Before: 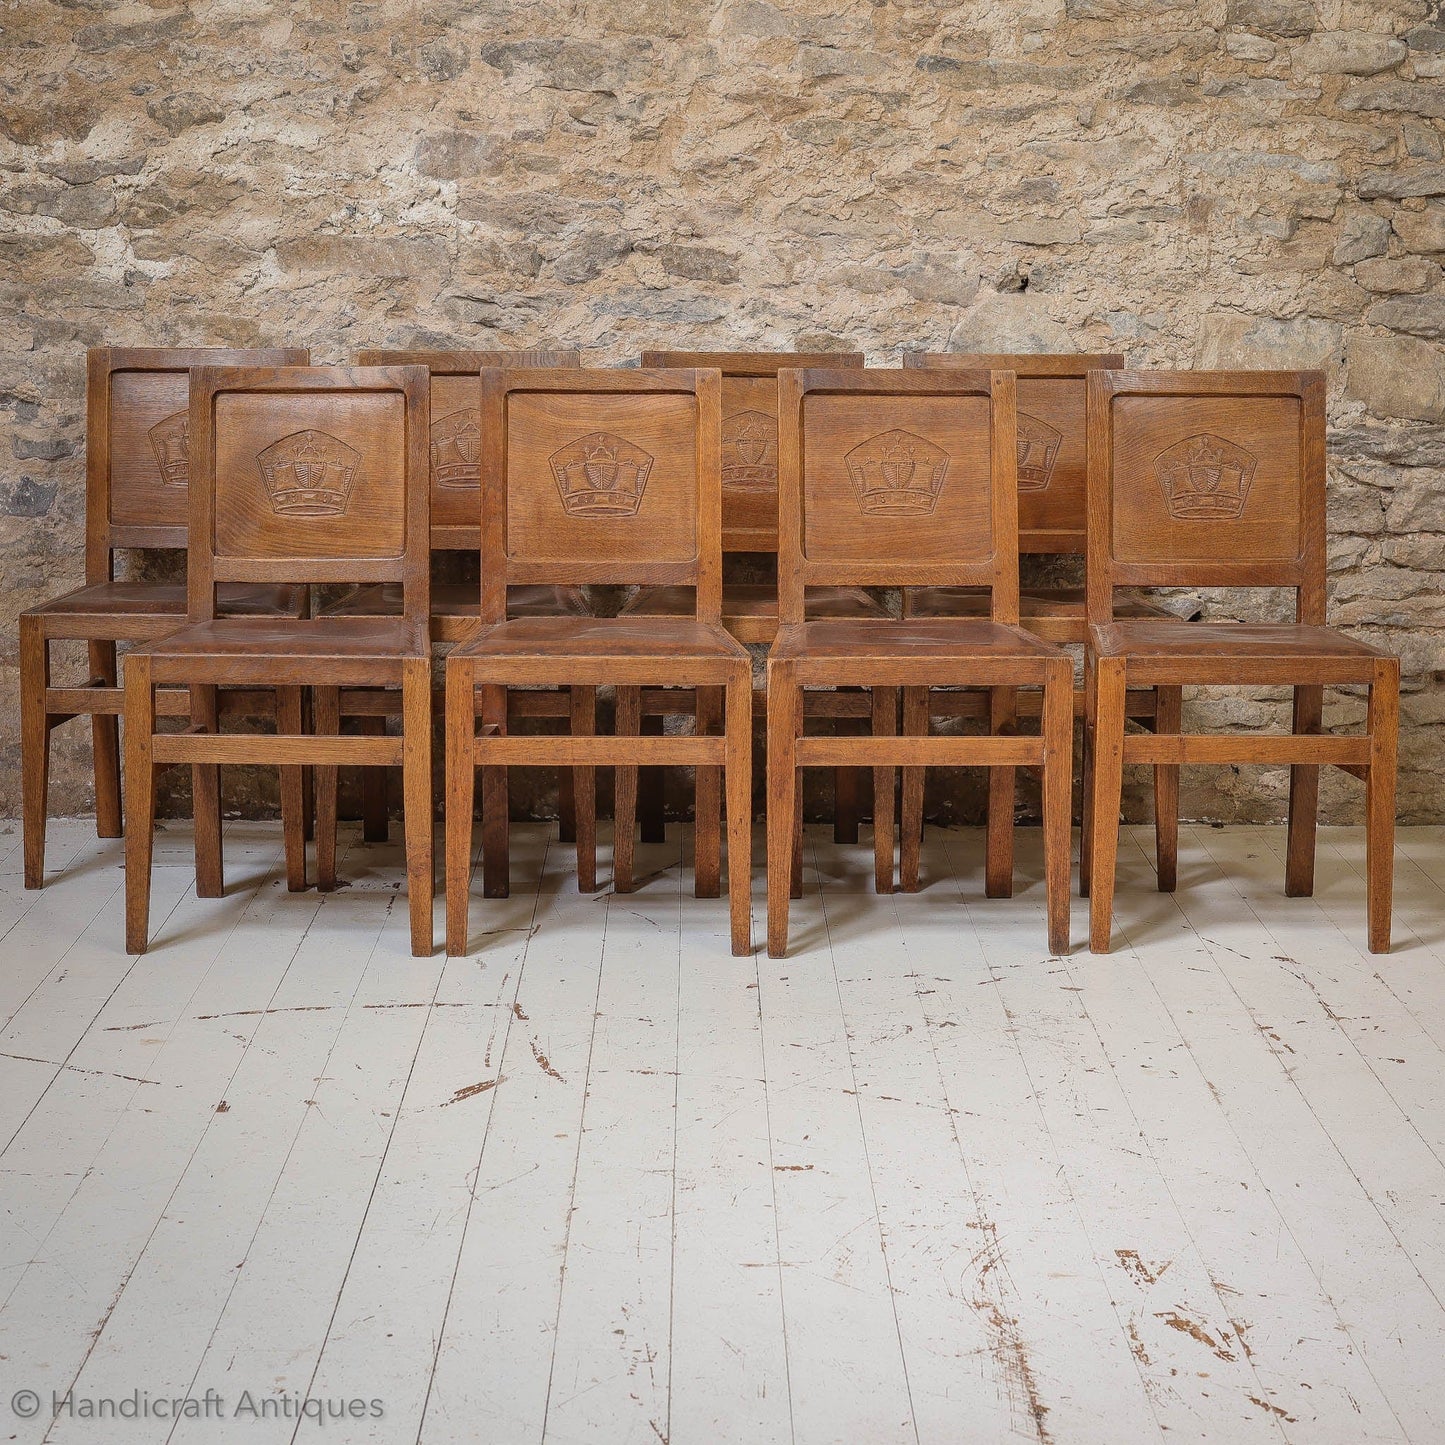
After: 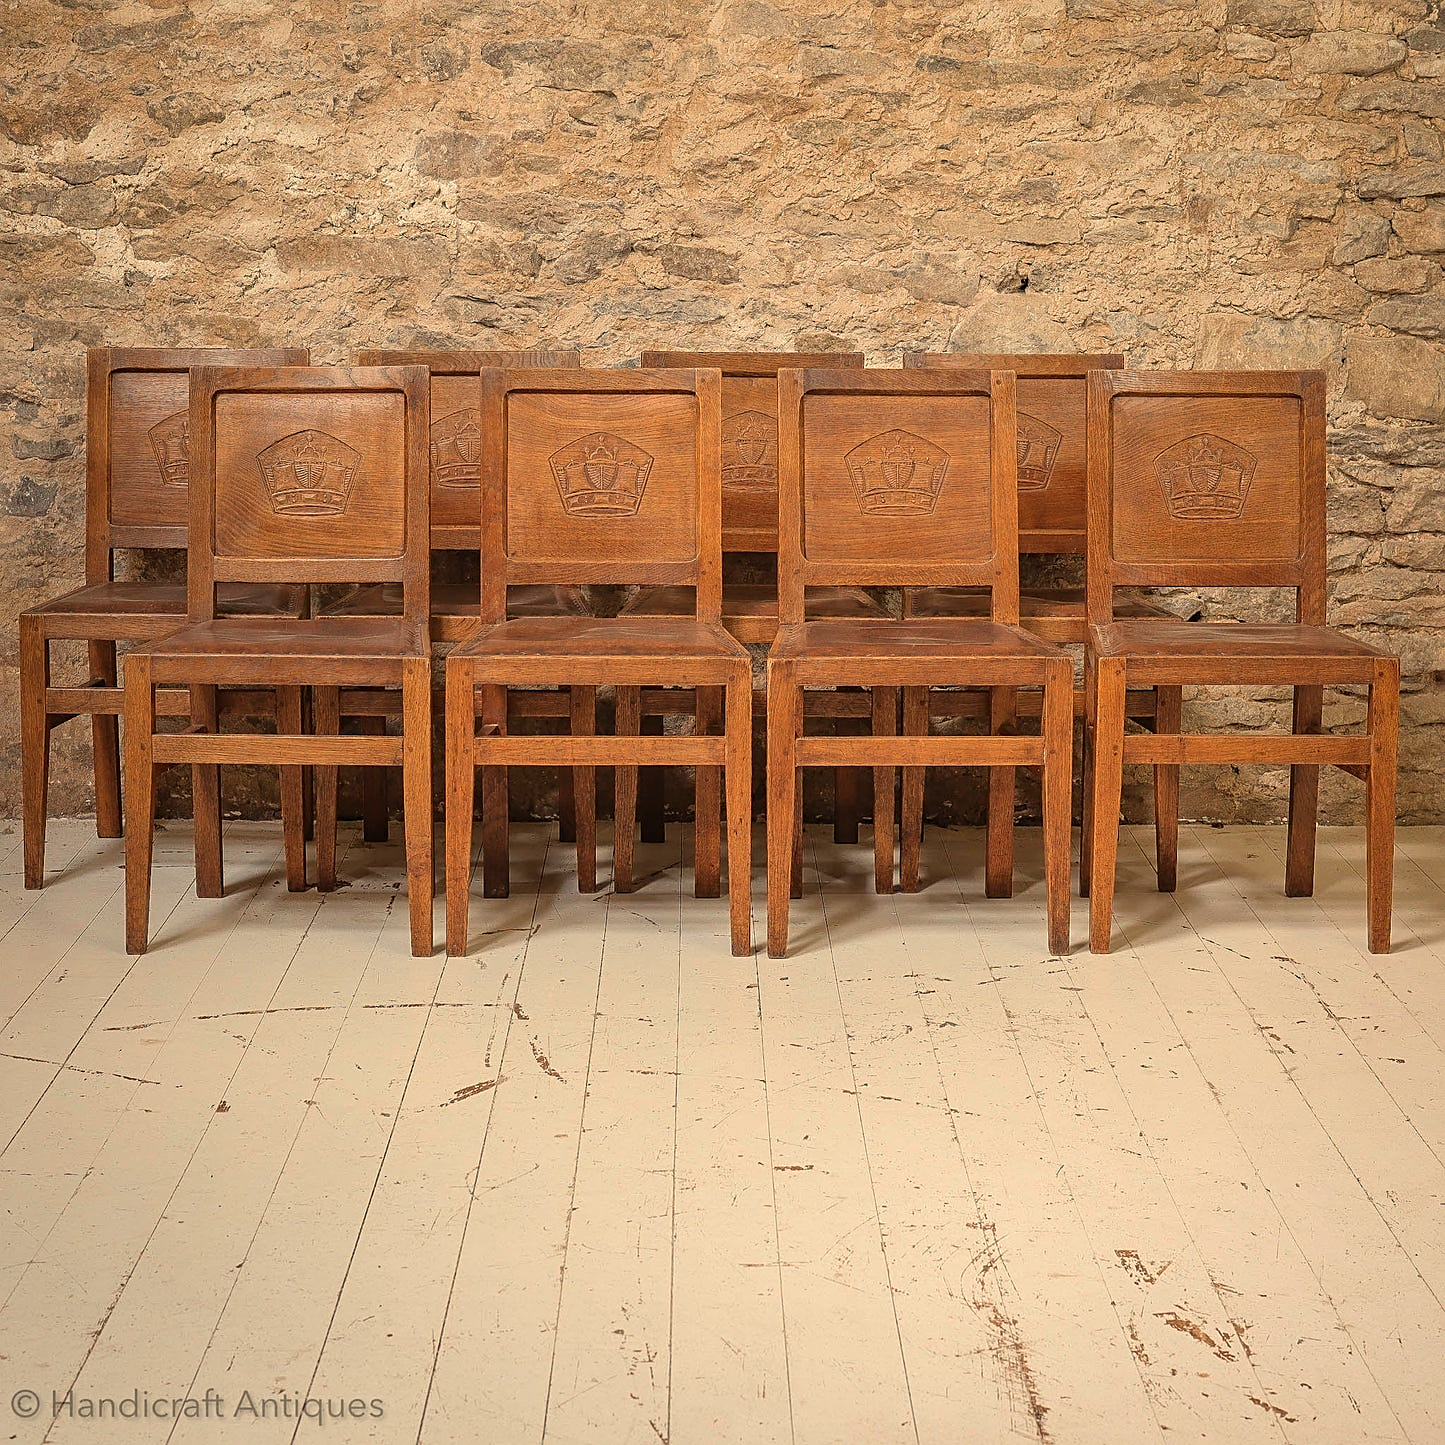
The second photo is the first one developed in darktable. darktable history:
sharpen: on, module defaults
white balance: red 1.123, blue 0.83
